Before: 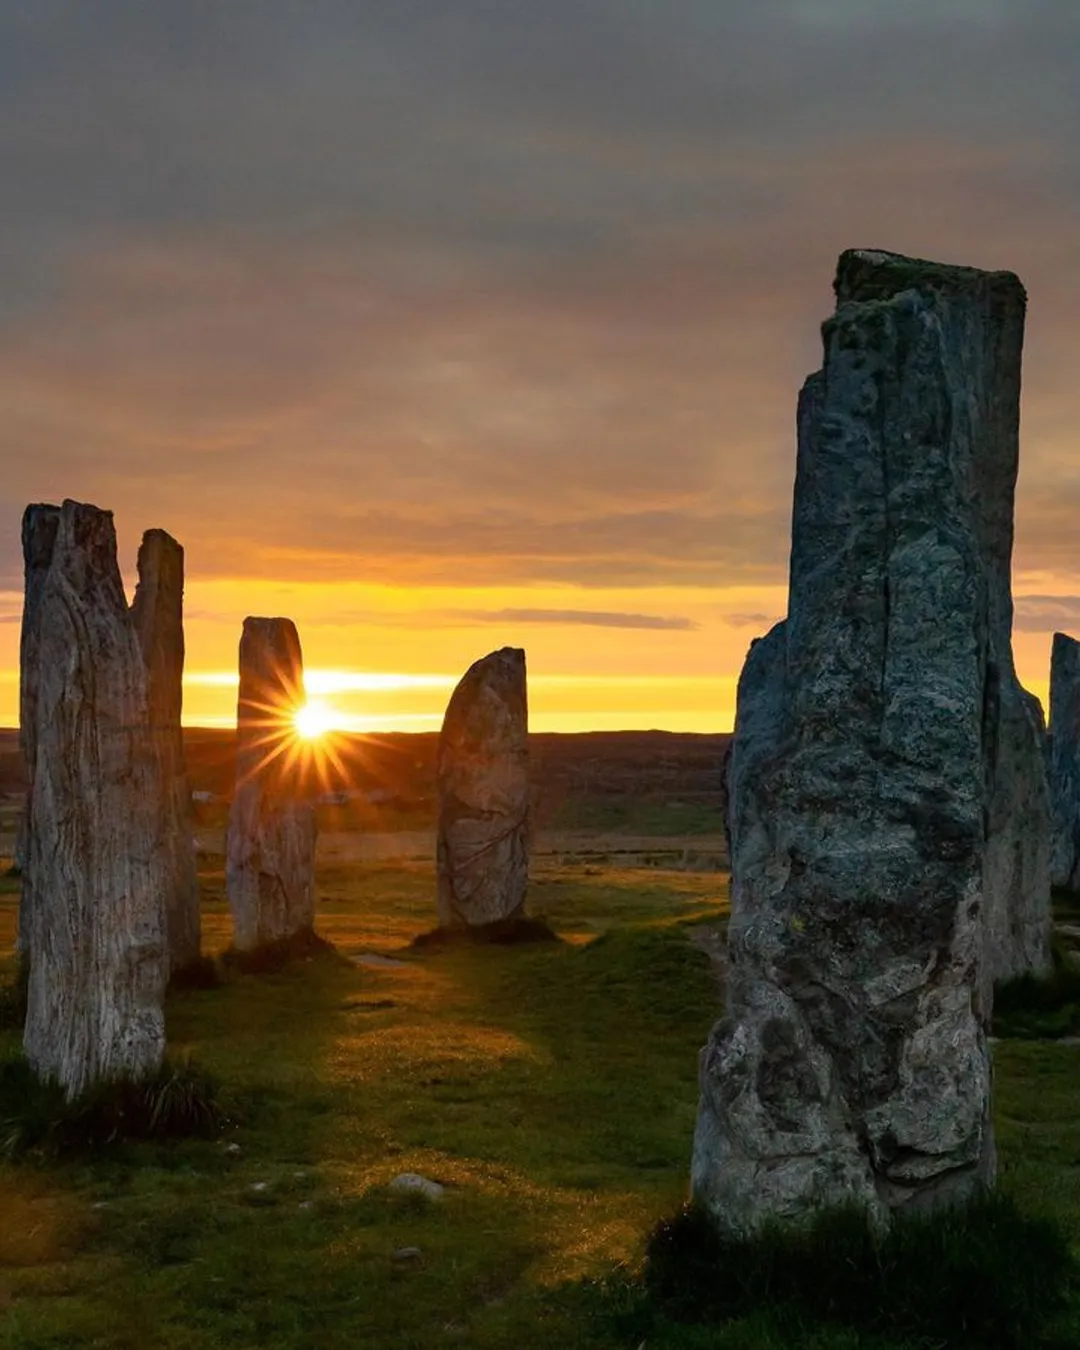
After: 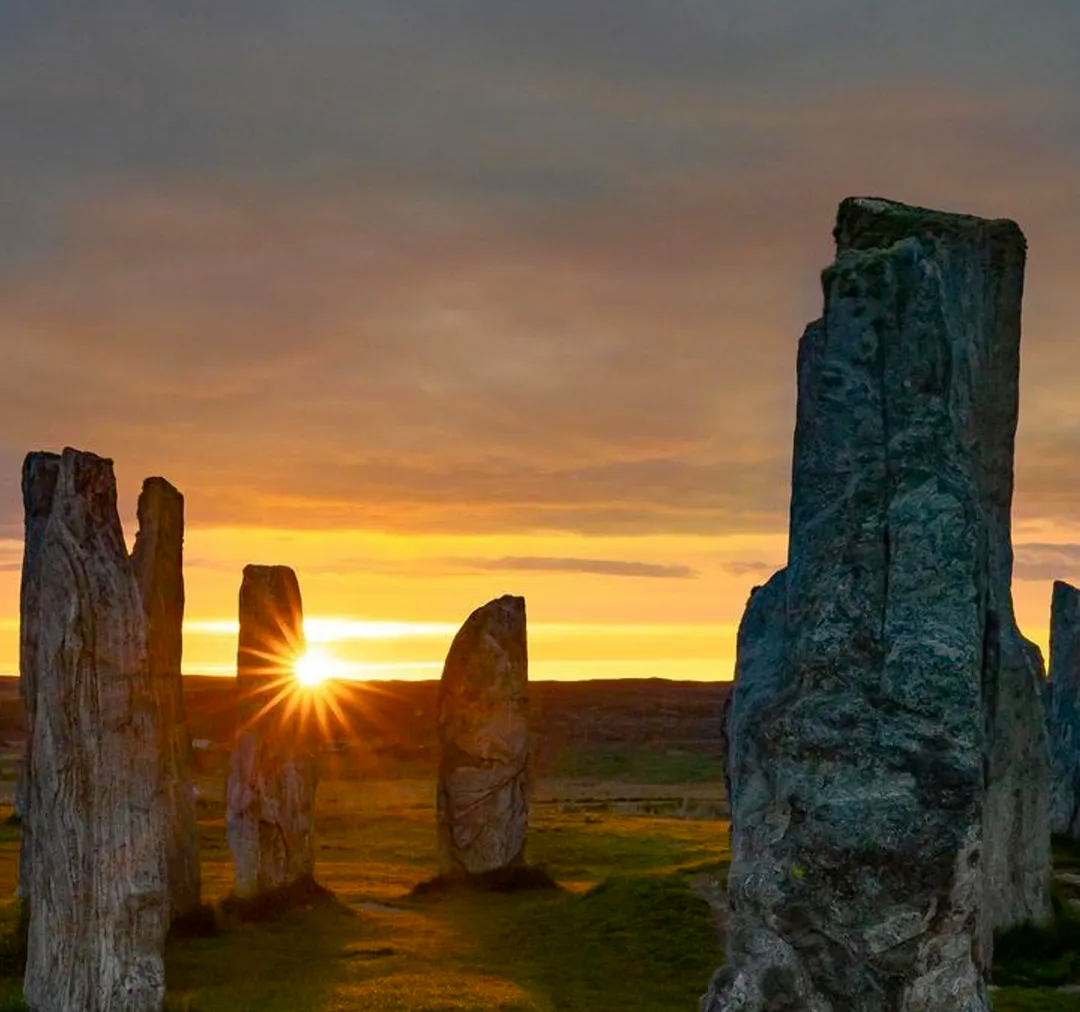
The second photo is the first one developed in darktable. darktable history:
crop: top 3.857%, bottom 21.132%
color balance rgb: perceptual saturation grading › global saturation 20%, perceptual saturation grading › highlights -25%, perceptual saturation grading › shadows 25%
